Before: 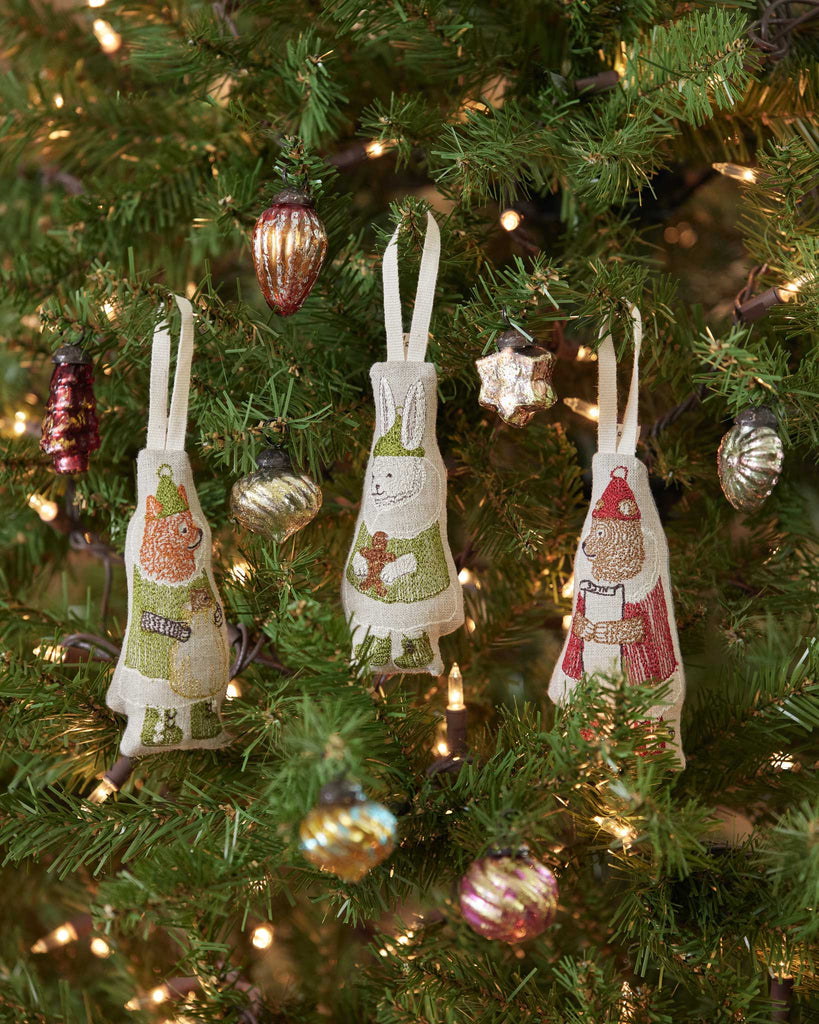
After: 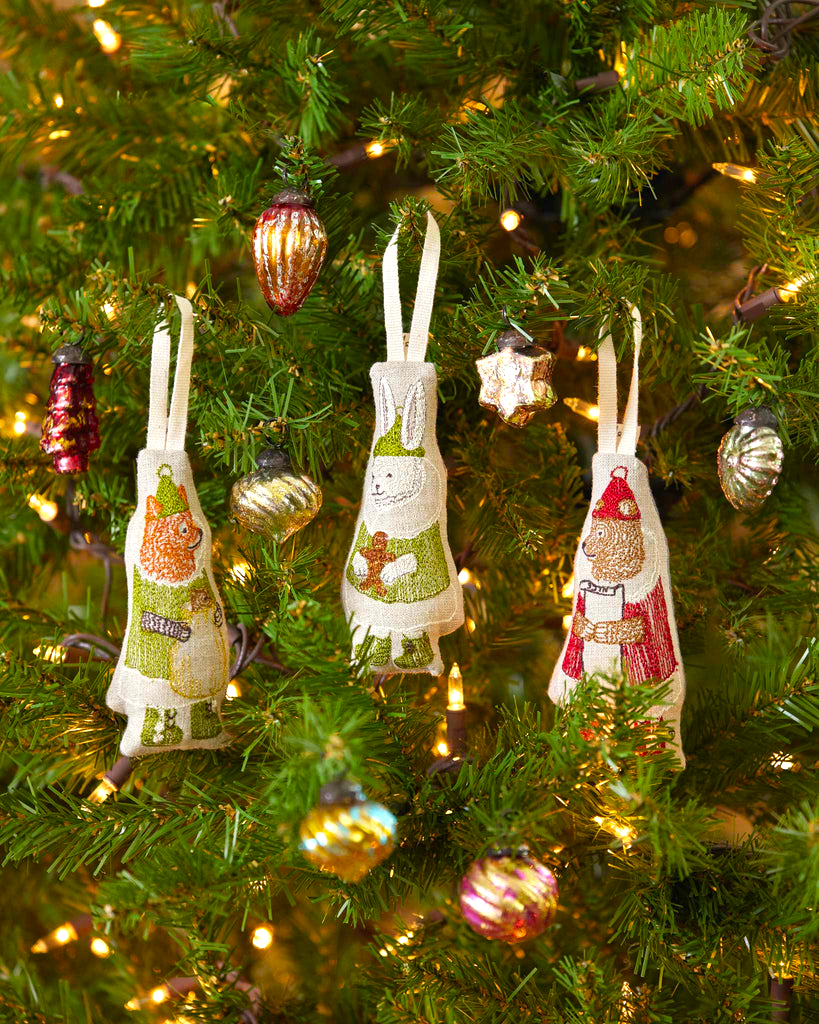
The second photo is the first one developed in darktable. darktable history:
exposure: exposure 0.485 EV, compensate highlight preservation false
color balance rgb: linear chroma grading › global chroma 15%, perceptual saturation grading › global saturation 30%
